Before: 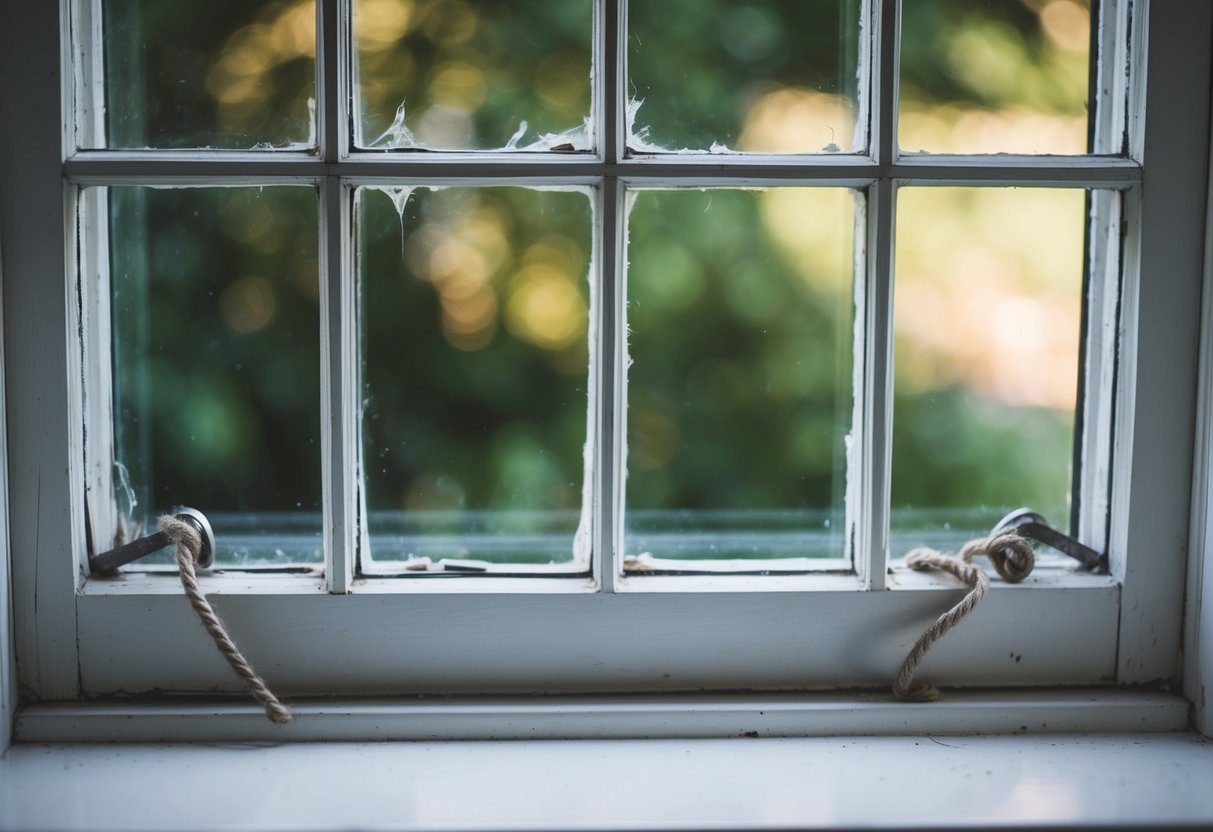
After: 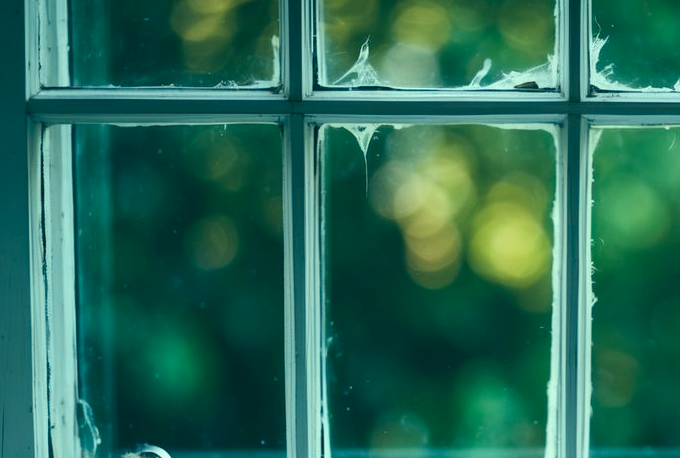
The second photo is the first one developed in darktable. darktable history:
crop and rotate: left 3.028%, top 7.454%, right 40.855%, bottom 37.386%
levels: white 99.96%, levels [0, 0.48, 0.961]
color correction: highlights a* -19.42, highlights b* 9.8, shadows a* -20.44, shadows b* -10.51
